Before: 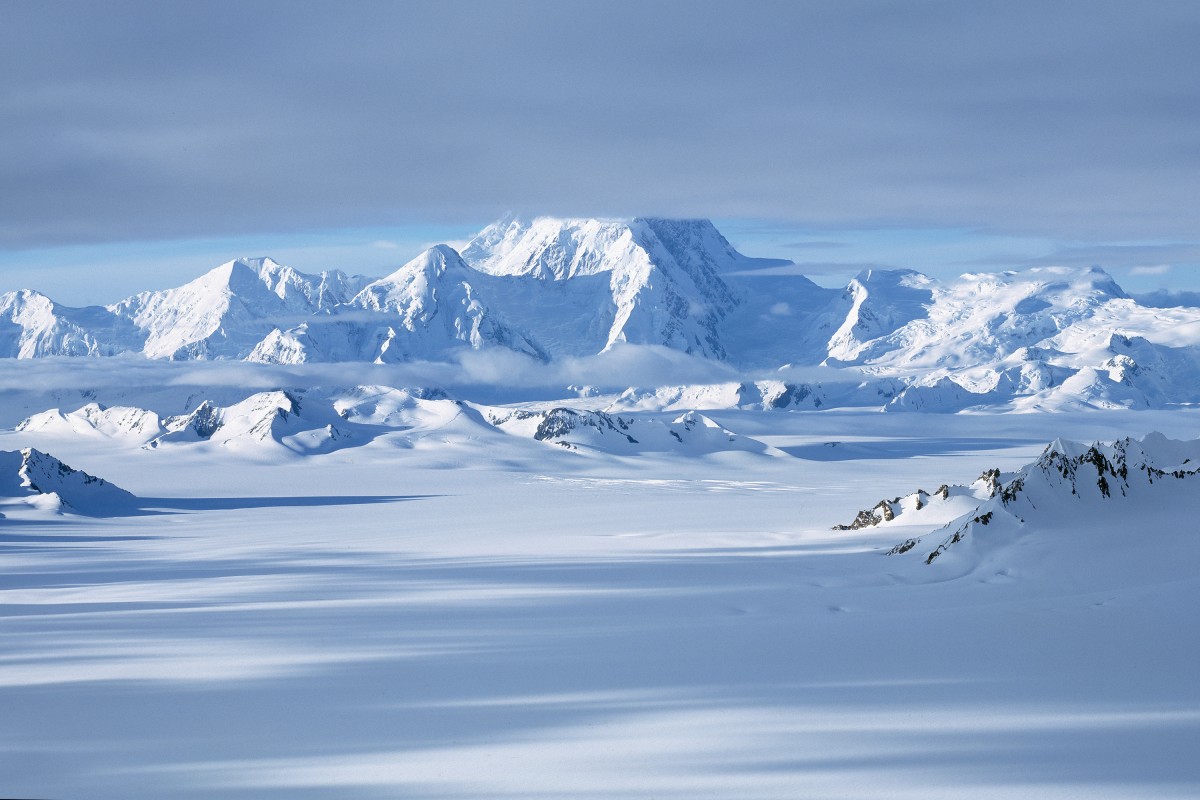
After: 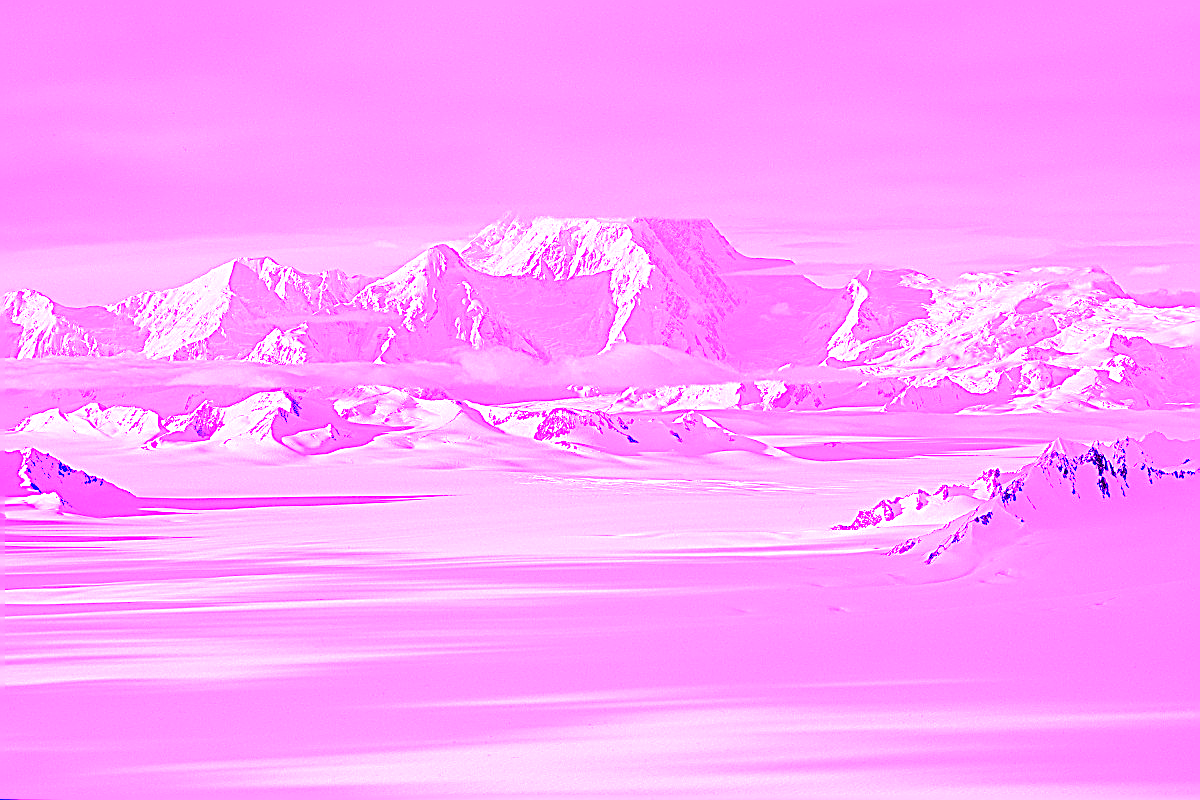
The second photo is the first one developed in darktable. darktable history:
local contrast: mode bilateral grid, contrast 25, coarseness 60, detail 151%, midtone range 0.2
sharpen: amount 0.2
white balance: red 8, blue 8
